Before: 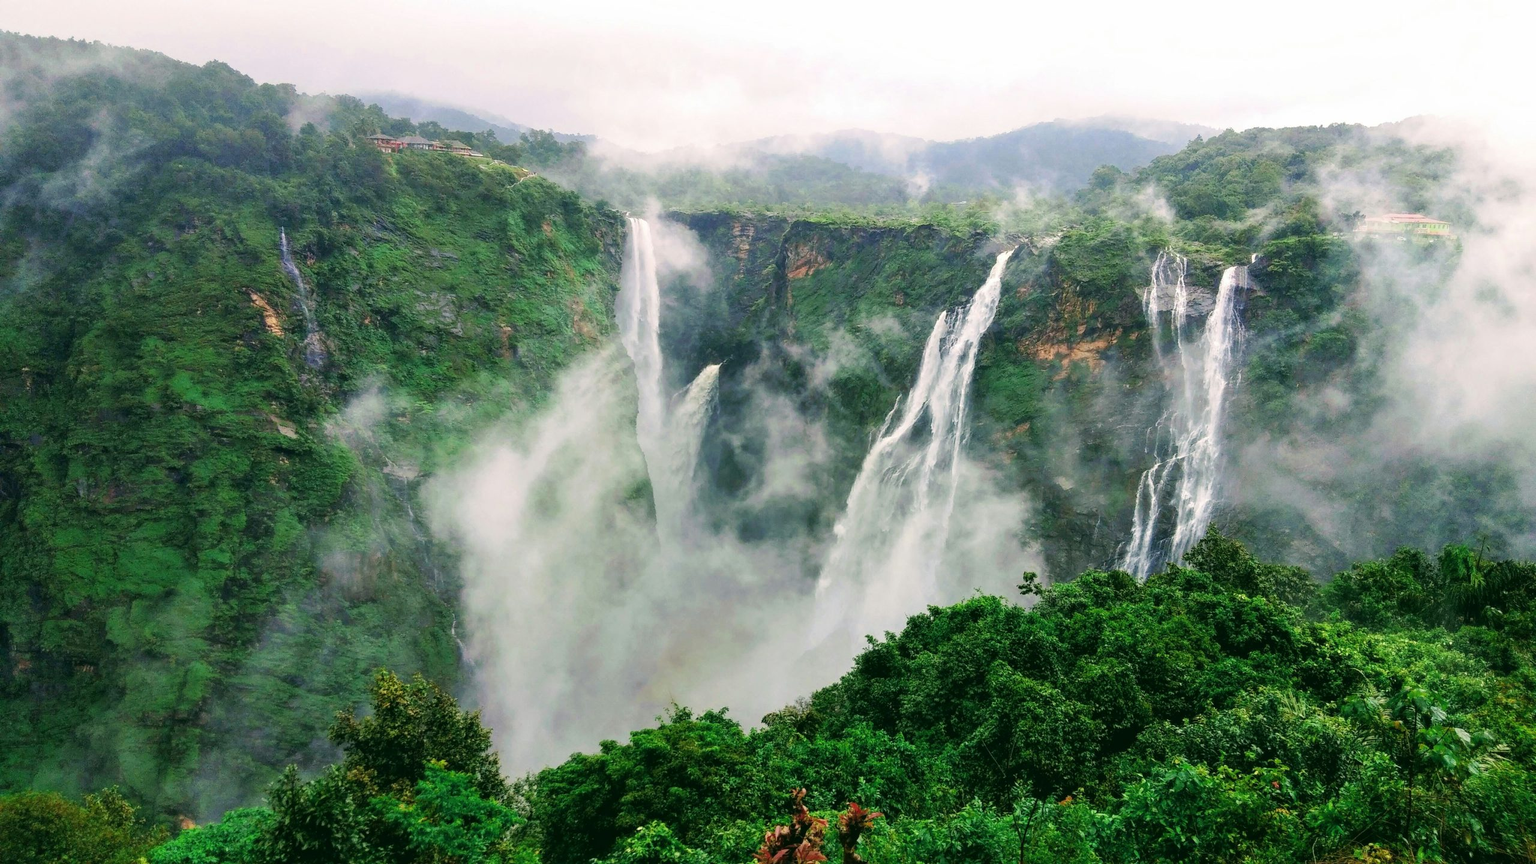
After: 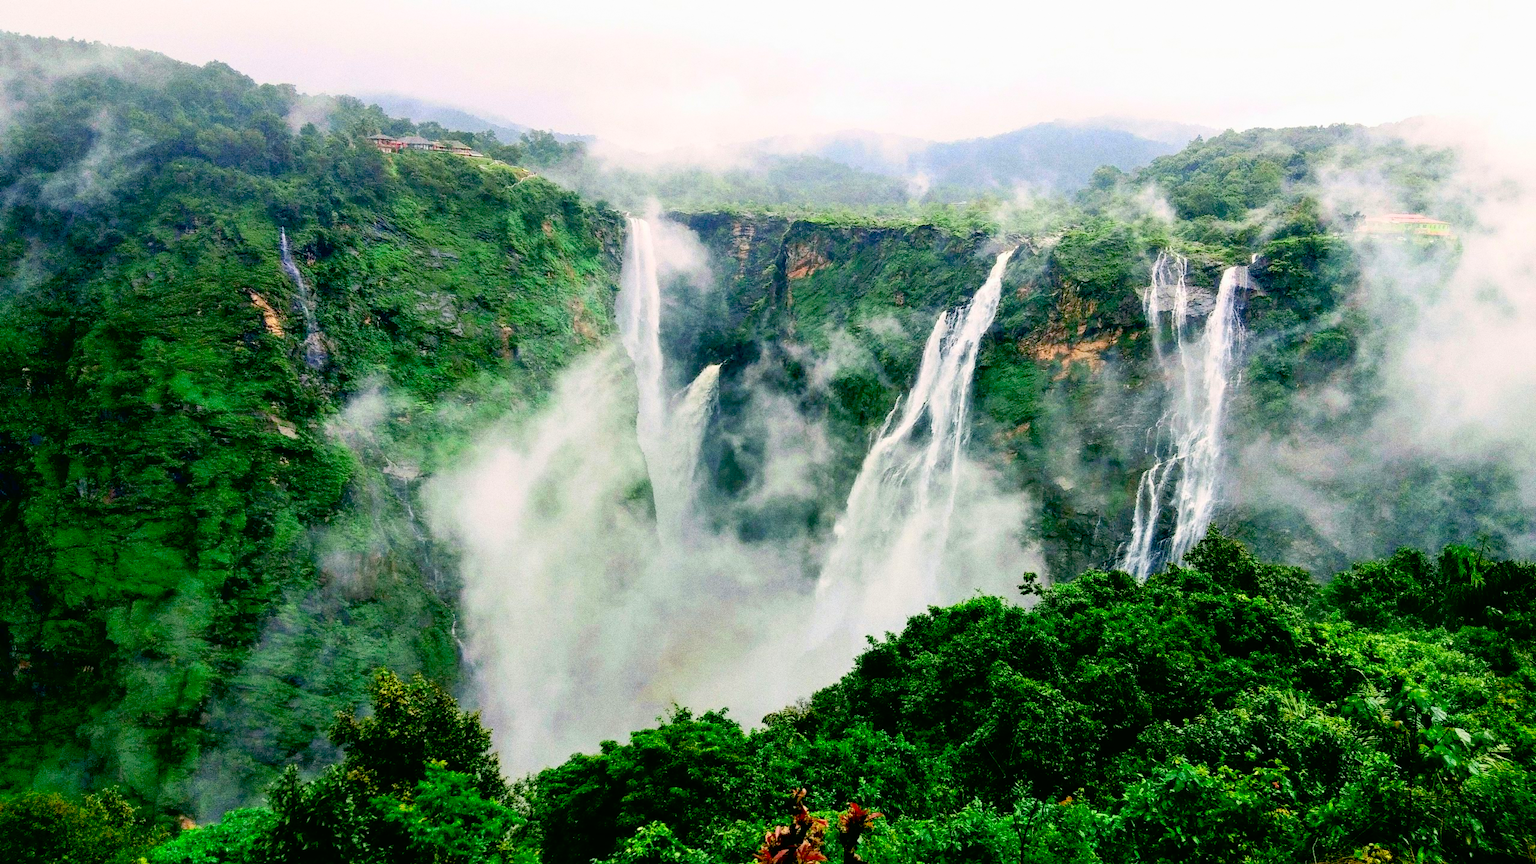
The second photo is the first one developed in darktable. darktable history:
contrast brightness saturation: contrast 0.2, brightness 0.16, saturation 0.22
grain: coarseness 0.09 ISO, strength 40%
exposure: black level correction 0.029, exposure -0.073 EV, compensate highlight preservation false
